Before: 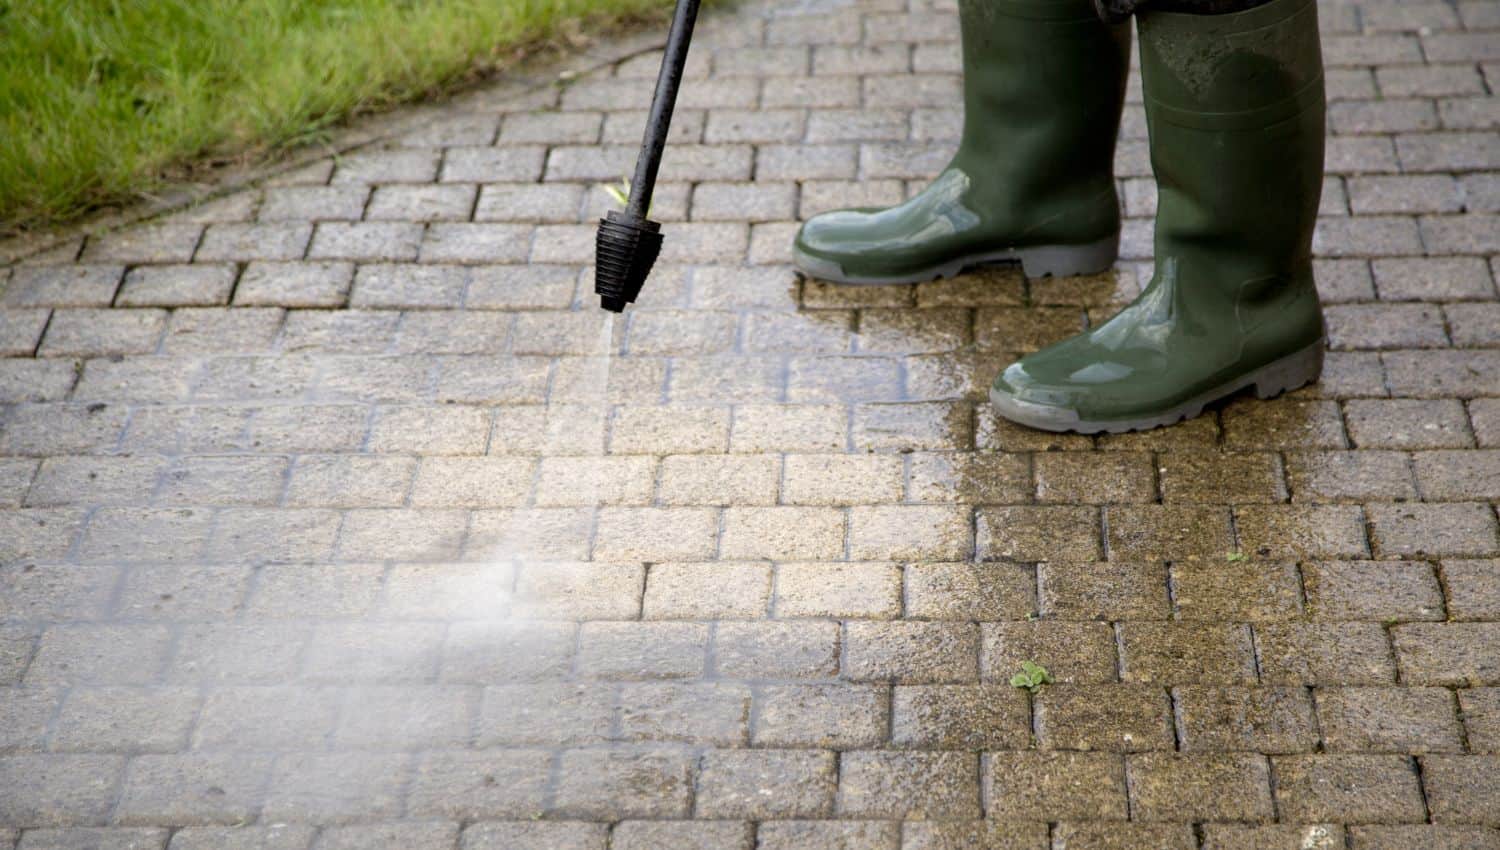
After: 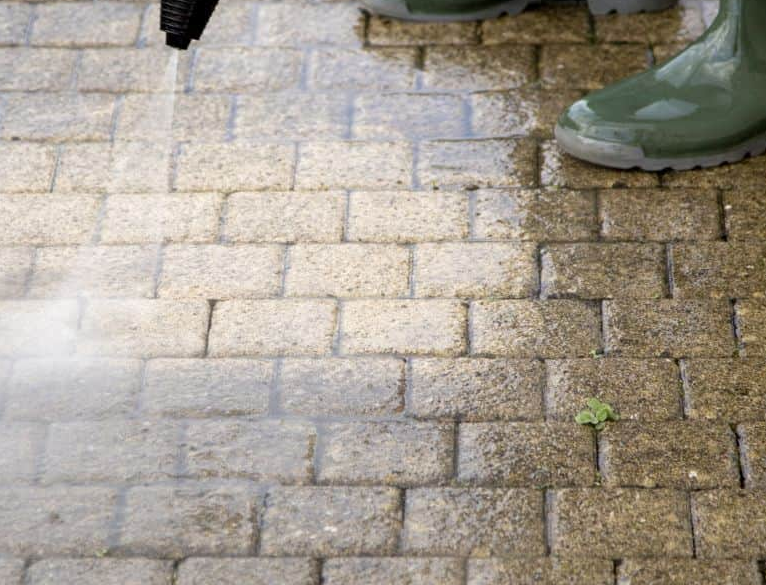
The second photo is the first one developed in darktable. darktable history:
crop and rotate: left 29.063%, top 31.12%, right 19.818%
